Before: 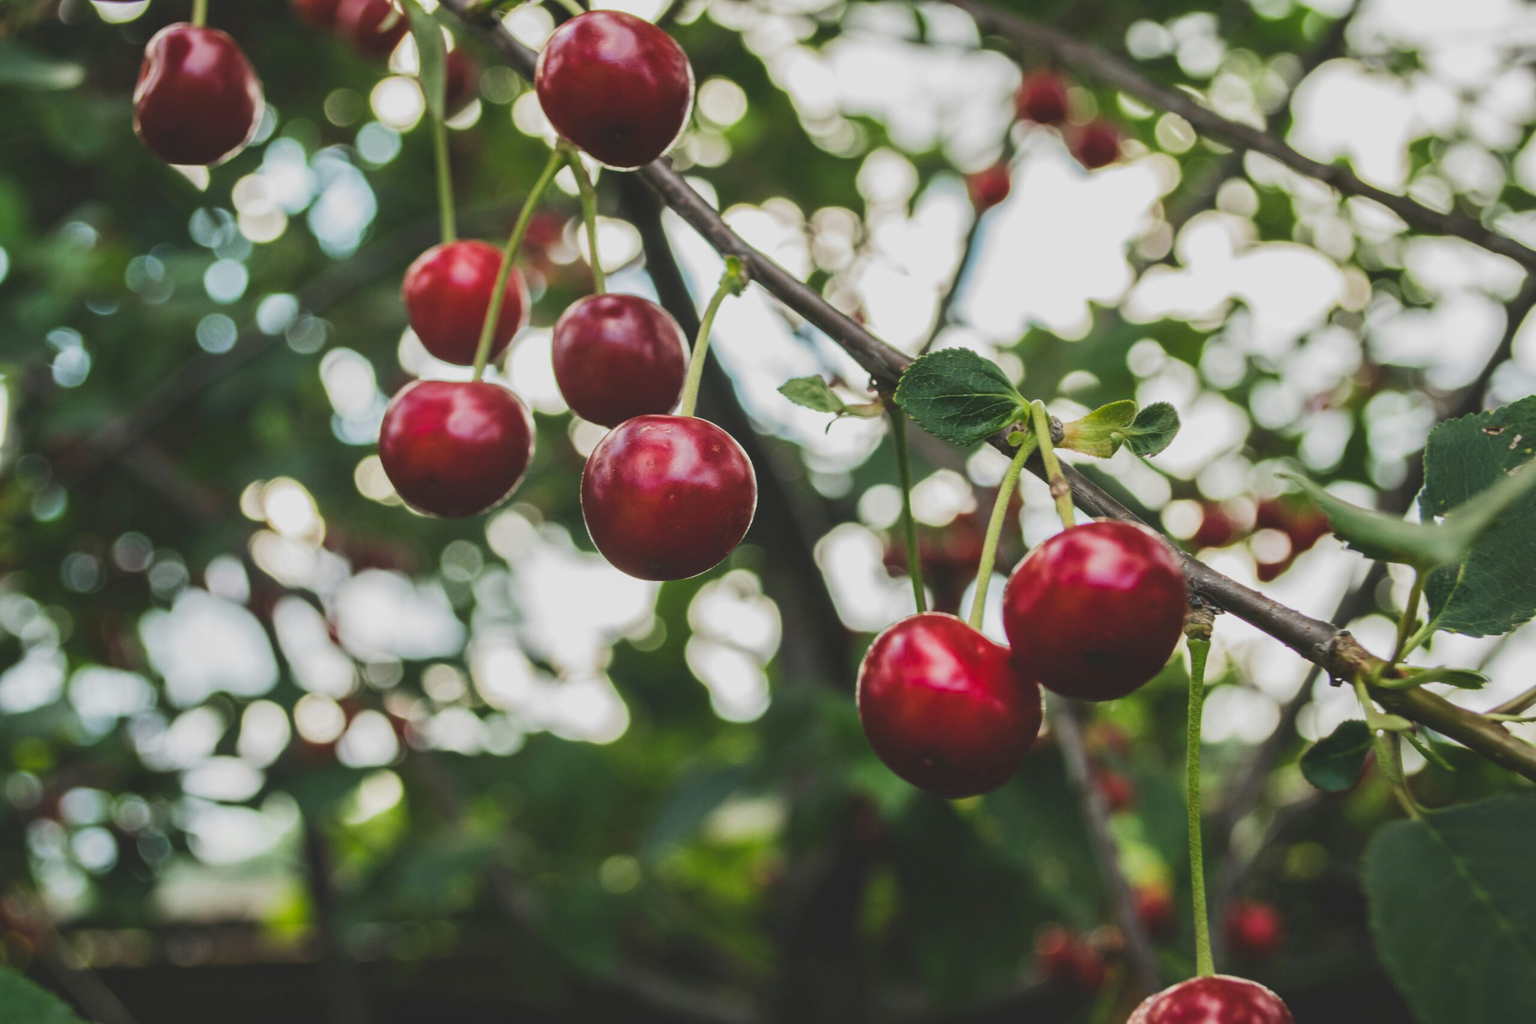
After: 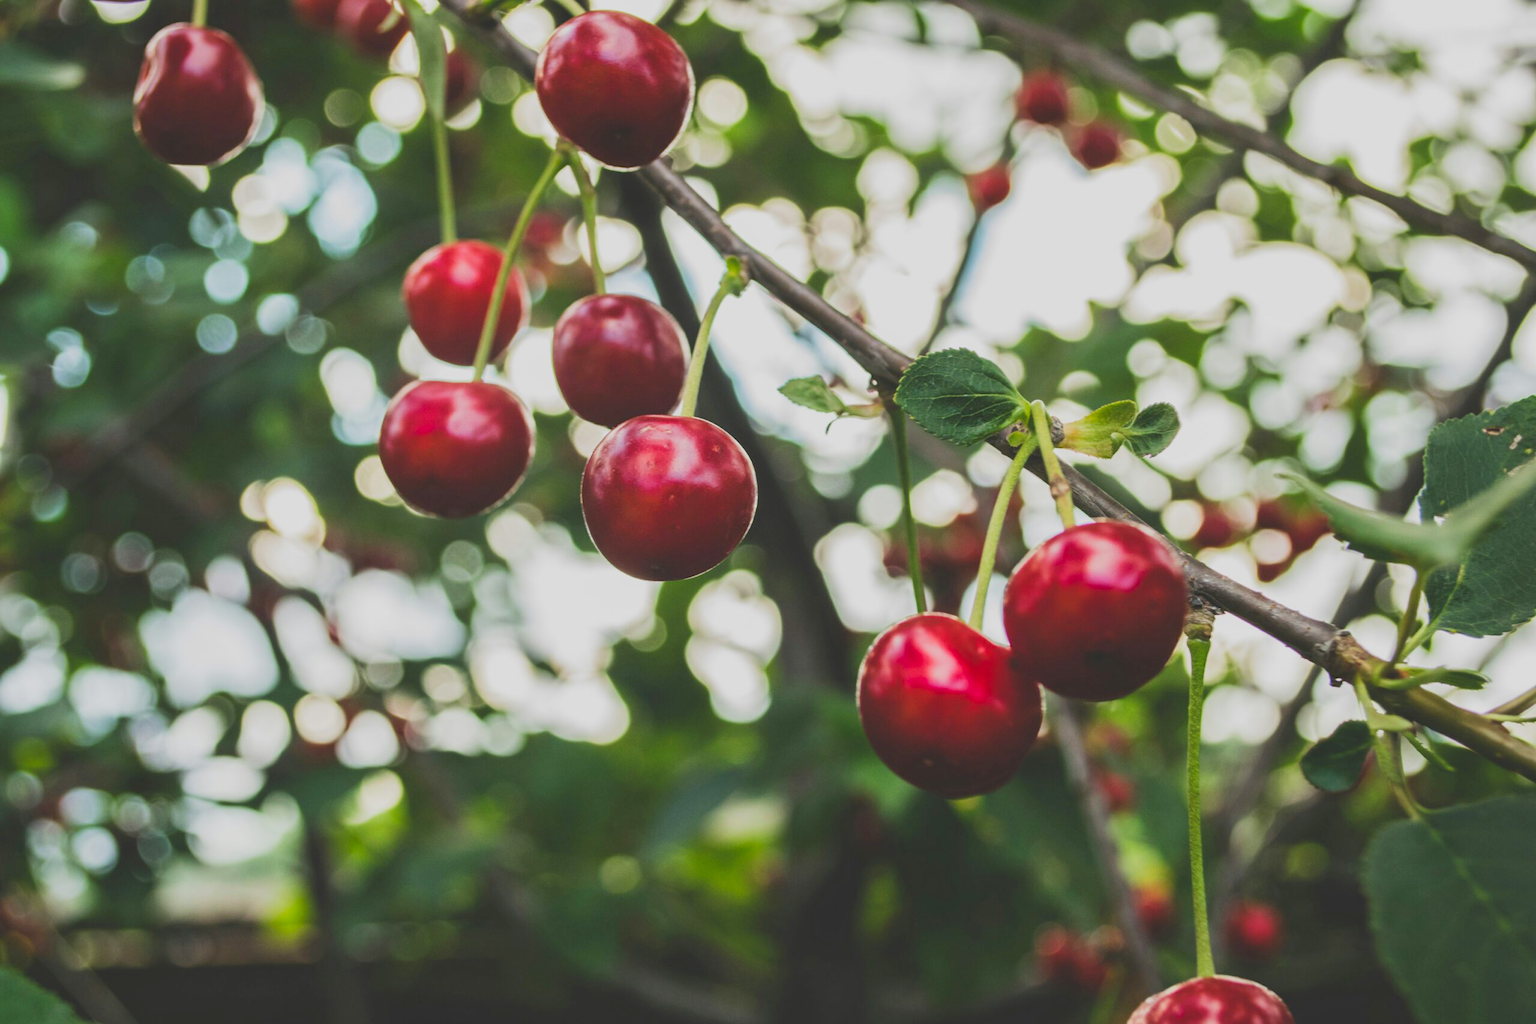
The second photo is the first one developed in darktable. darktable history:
contrast brightness saturation: contrast 0.07, brightness 0.08, saturation 0.18
sigmoid: contrast 1.22, skew 0.65
